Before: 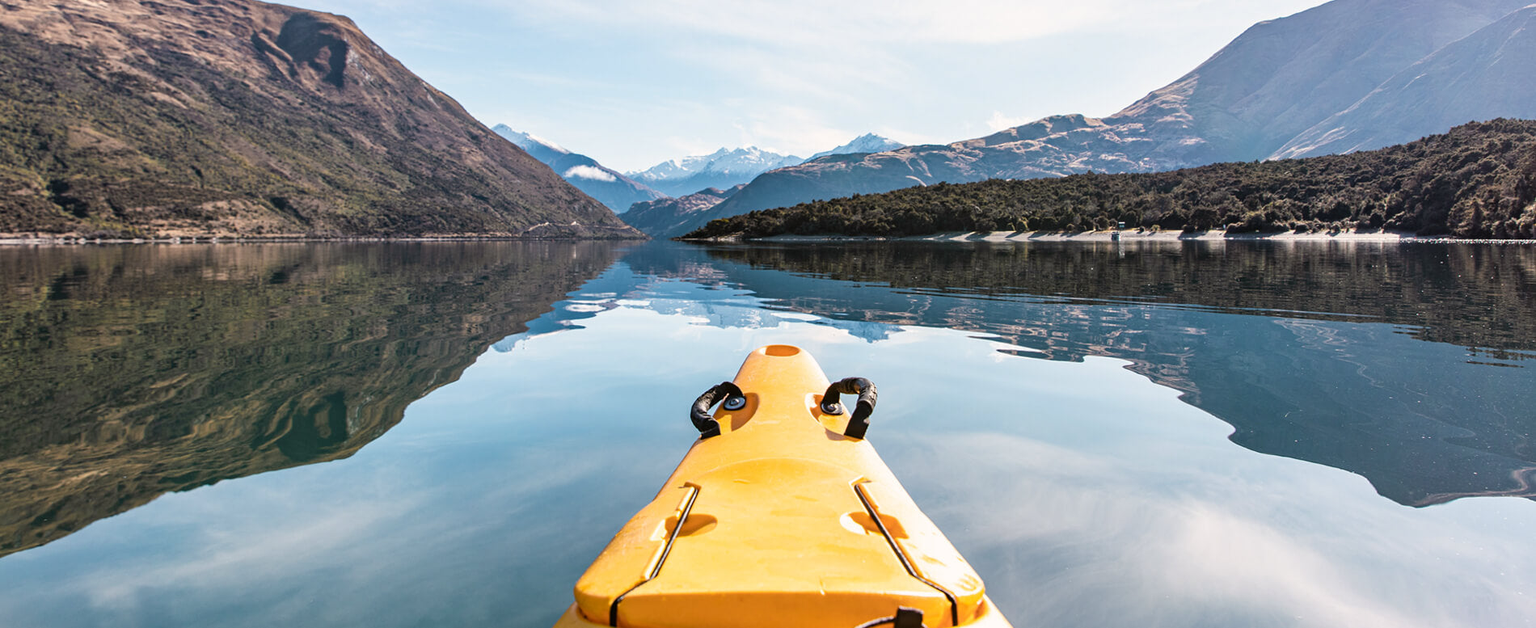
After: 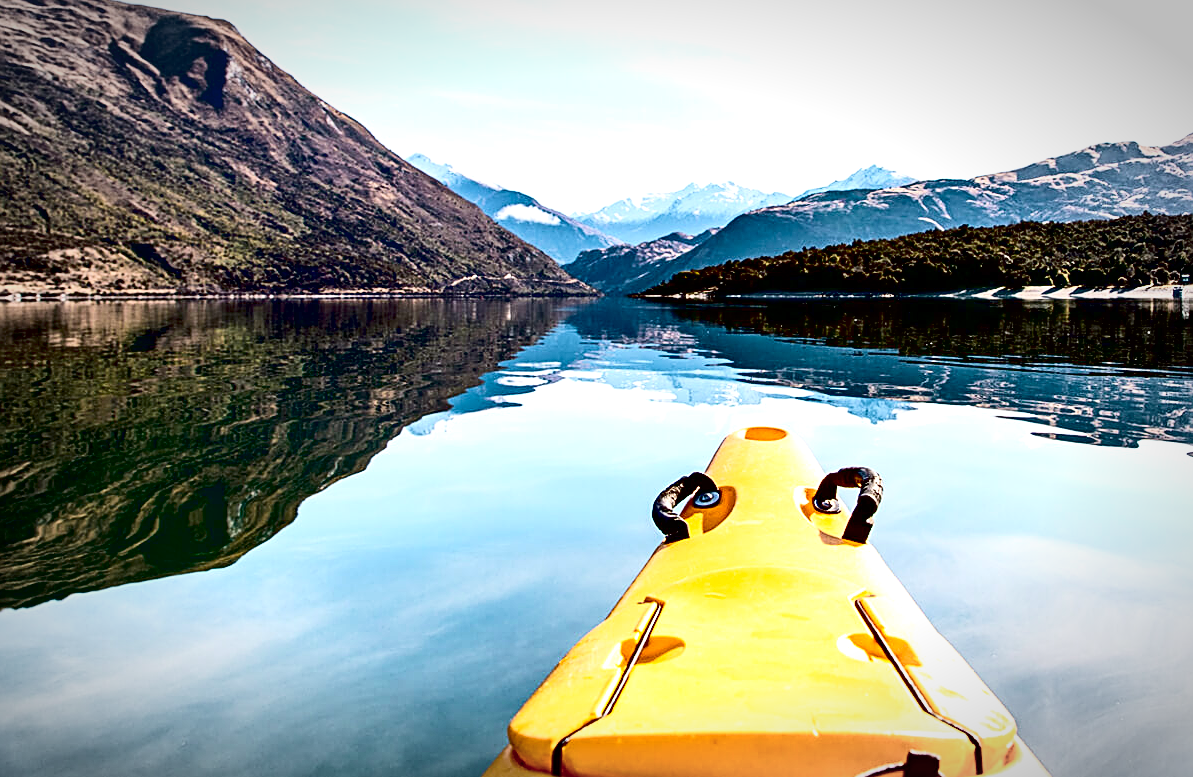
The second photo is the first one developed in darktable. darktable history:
sharpen: on, module defaults
crop: left 10.644%, right 26.528%
contrast brightness saturation: contrast 0.28
vignetting: automatic ratio true
exposure: black level correction 0.04, exposure 0.5 EV, compensate highlight preservation false
velvia: on, module defaults
